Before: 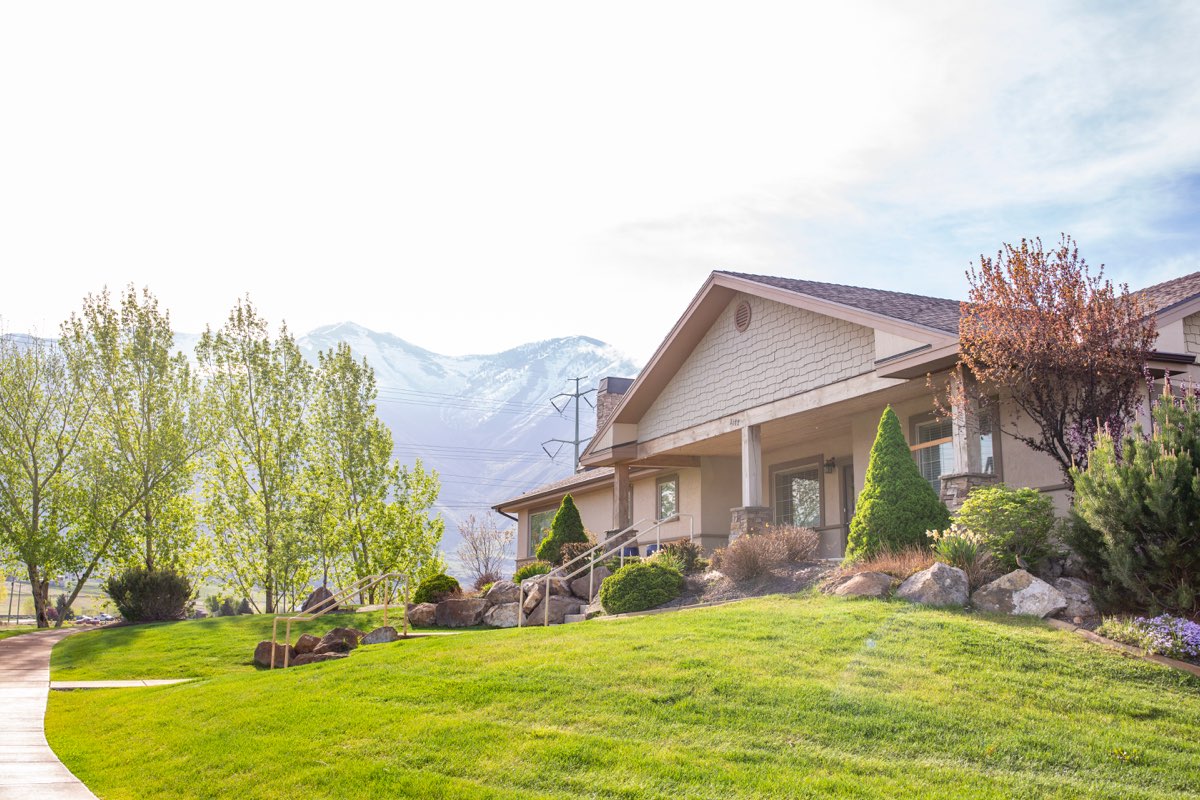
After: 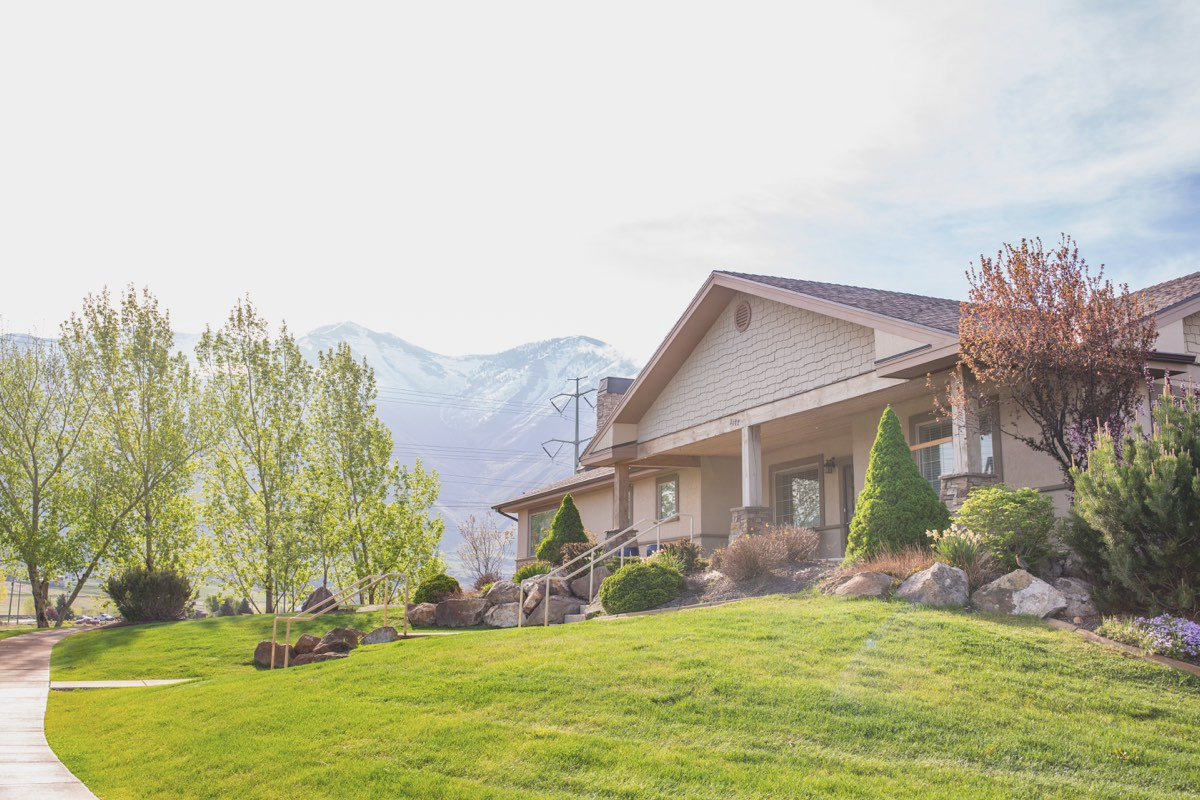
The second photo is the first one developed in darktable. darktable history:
color balance: lift [1.01, 1, 1, 1], gamma [1.097, 1, 1, 1], gain [0.85, 1, 1, 1]
color correction: saturation 0.98
